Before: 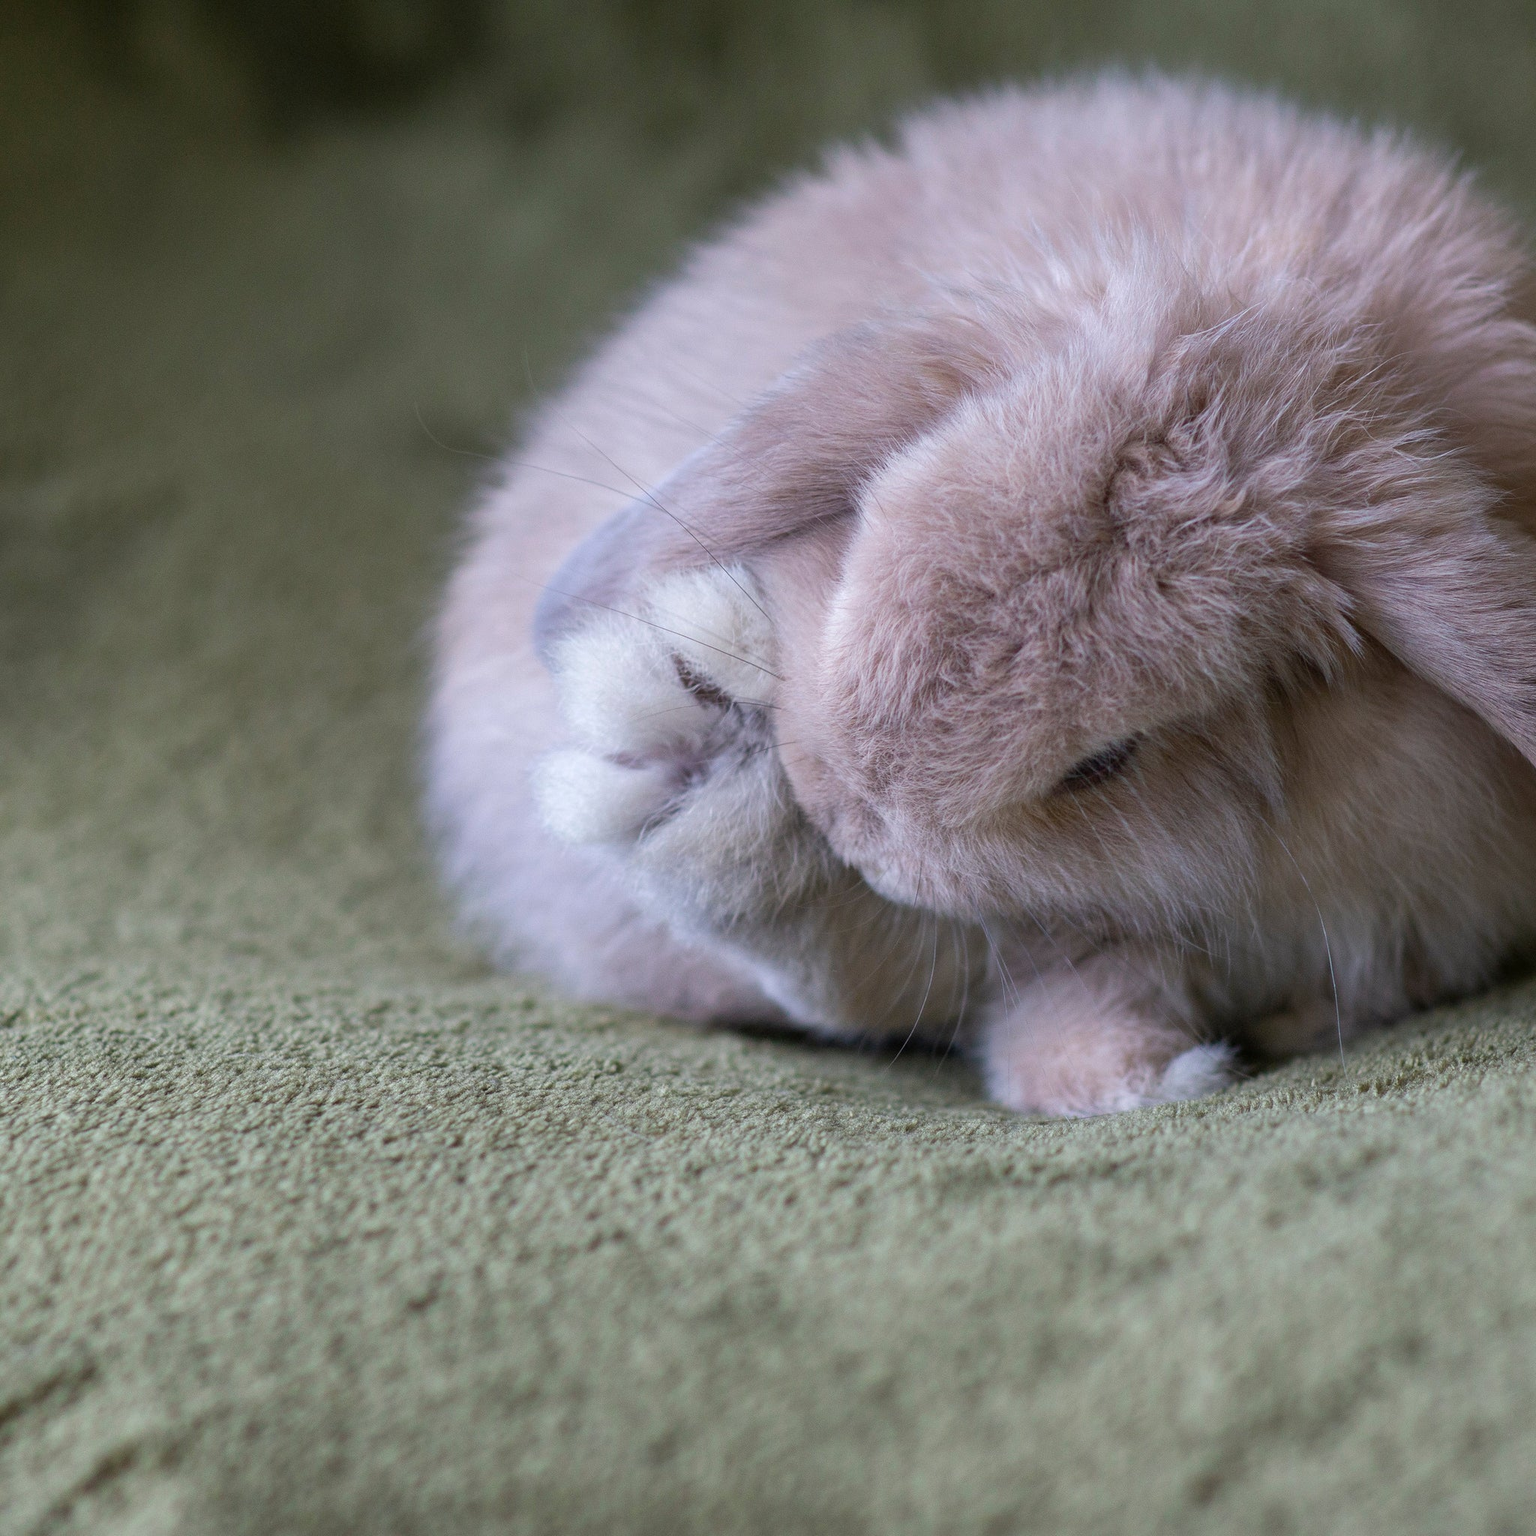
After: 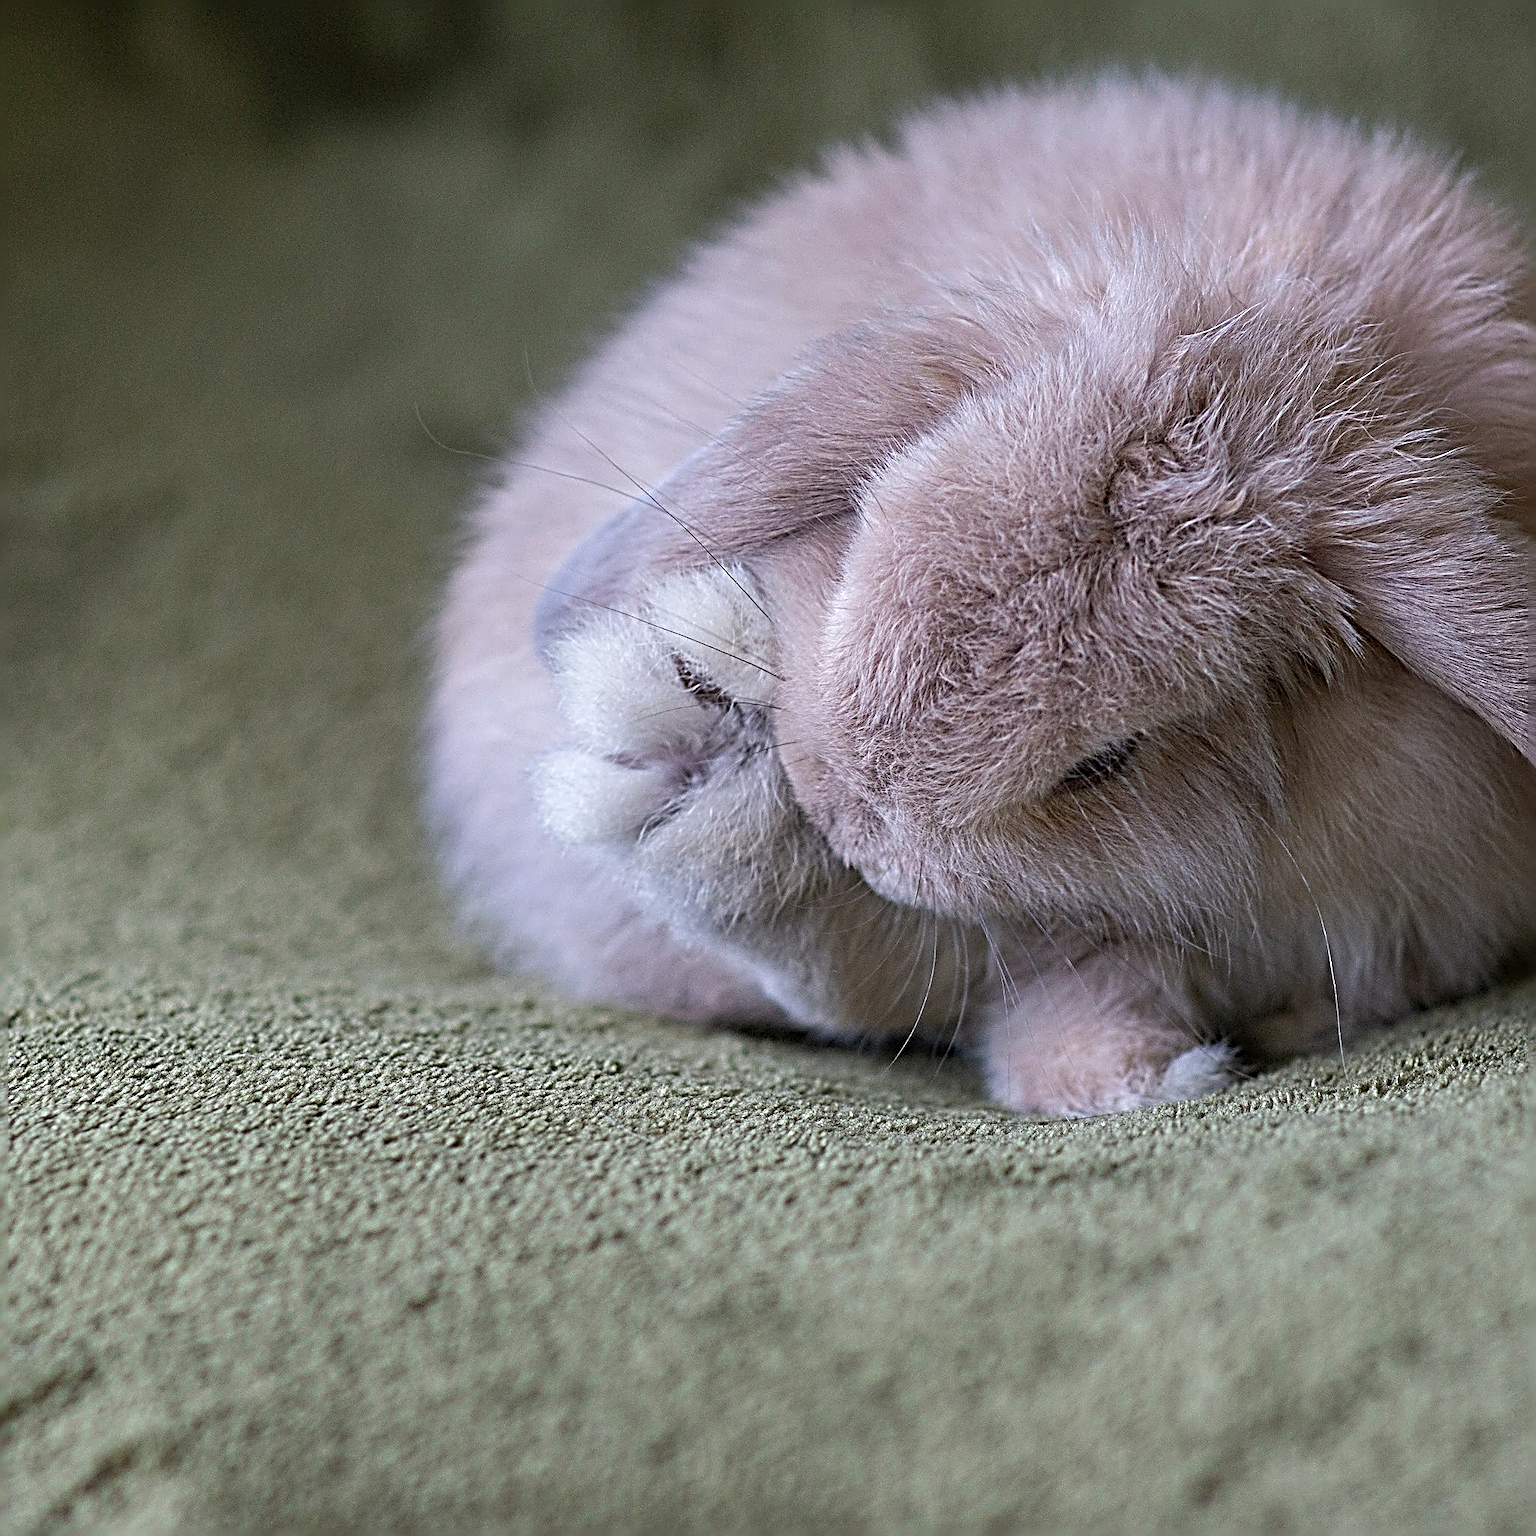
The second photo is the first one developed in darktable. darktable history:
sharpen: radius 4.015, amount 2
